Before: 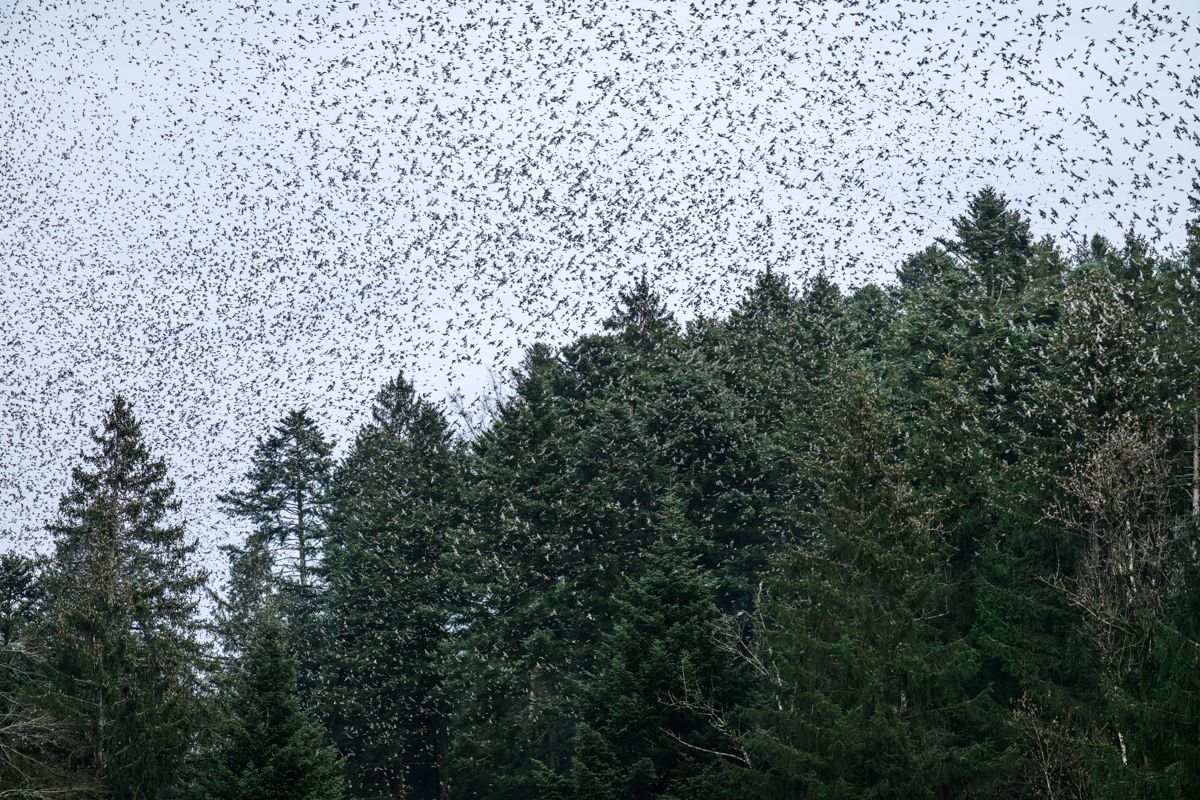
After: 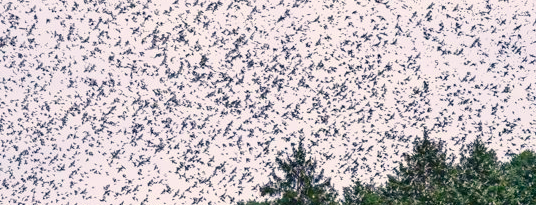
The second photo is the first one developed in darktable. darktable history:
color balance rgb: highlights gain › chroma 3.854%, highlights gain › hue 57.78°, perceptual saturation grading › global saturation 40.805%, perceptual saturation grading › highlights -24.893%, perceptual saturation grading › mid-tones 34.396%, perceptual saturation grading › shadows 35.719%, global vibrance 20%
crop: left 28.615%, top 16.821%, right 26.677%, bottom 57.49%
